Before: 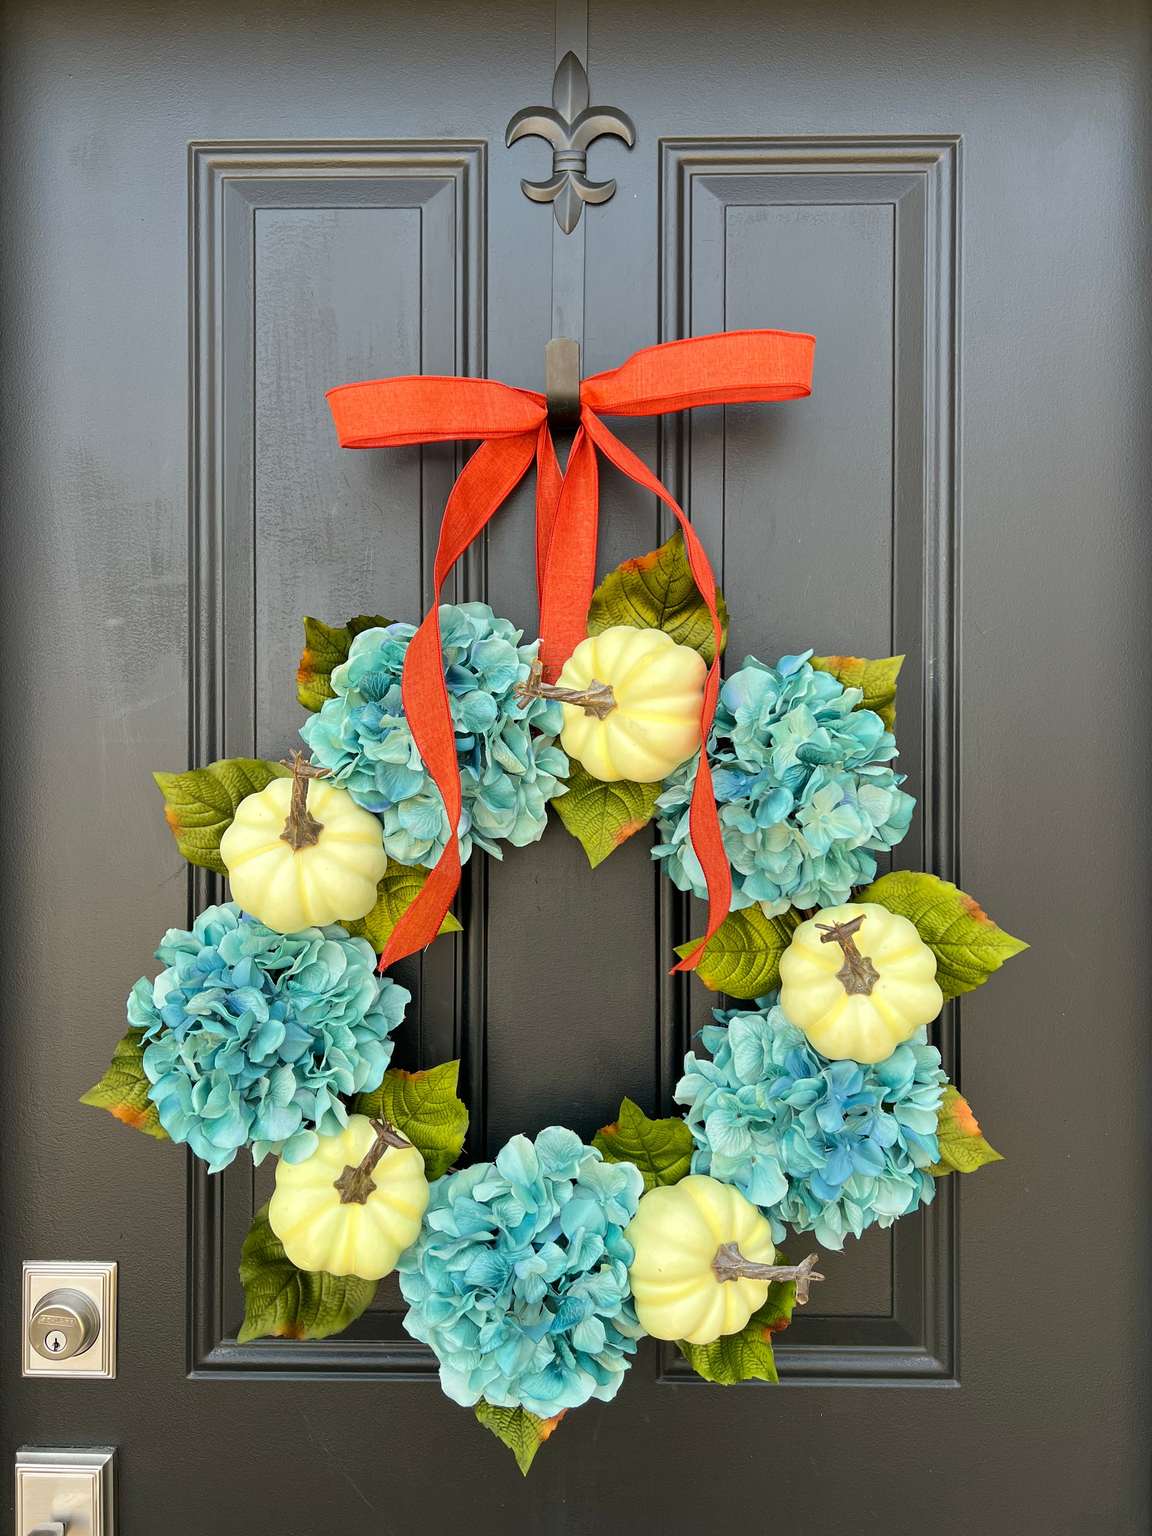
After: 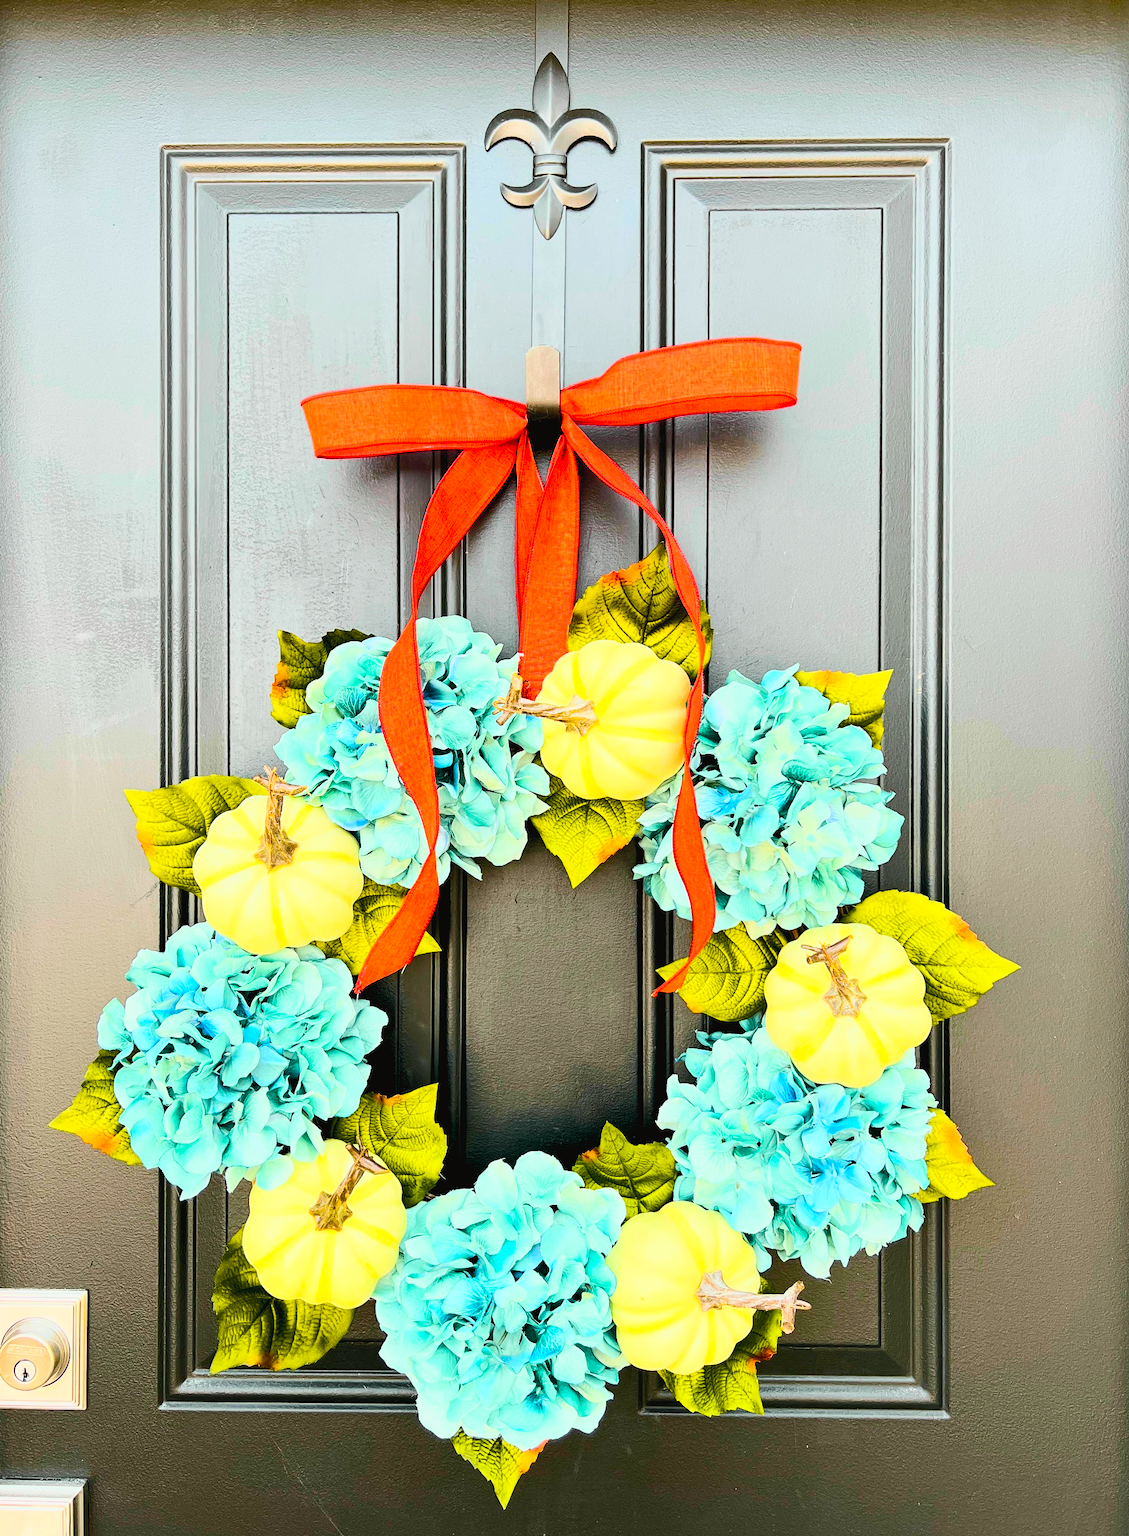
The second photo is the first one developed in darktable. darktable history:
crop and rotate: left 2.758%, right 1.285%, bottom 2.171%
base curve: curves: ch0 [(0, 0) (0.028, 0.03) (0.121, 0.232) (0.46, 0.748) (0.859, 0.968) (1, 1)], preserve colors average RGB
tone curve: curves: ch0 [(0, 0.026) (0.172, 0.194) (0.398, 0.437) (0.469, 0.544) (0.612, 0.741) (0.845, 0.926) (1, 0.968)]; ch1 [(0, 0) (0.437, 0.453) (0.472, 0.467) (0.502, 0.502) (0.531, 0.537) (0.574, 0.583) (0.617, 0.64) (0.699, 0.749) (0.859, 0.919) (1, 1)]; ch2 [(0, 0) (0.33, 0.301) (0.421, 0.443) (0.476, 0.502) (0.511, 0.504) (0.553, 0.55) (0.595, 0.586) (0.664, 0.664) (1, 1)], color space Lab, independent channels, preserve colors none
color balance rgb: global offset › luminance -0.85%, linear chroma grading › global chroma 8.276%, perceptual saturation grading › global saturation 20%, perceptual saturation grading › highlights -14.012%, perceptual saturation grading › shadows 49.287%, perceptual brilliance grading › global brilliance 2.577%, perceptual brilliance grading › highlights -2.528%, perceptual brilliance grading › shadows 2.702%, global vibrance 20%
